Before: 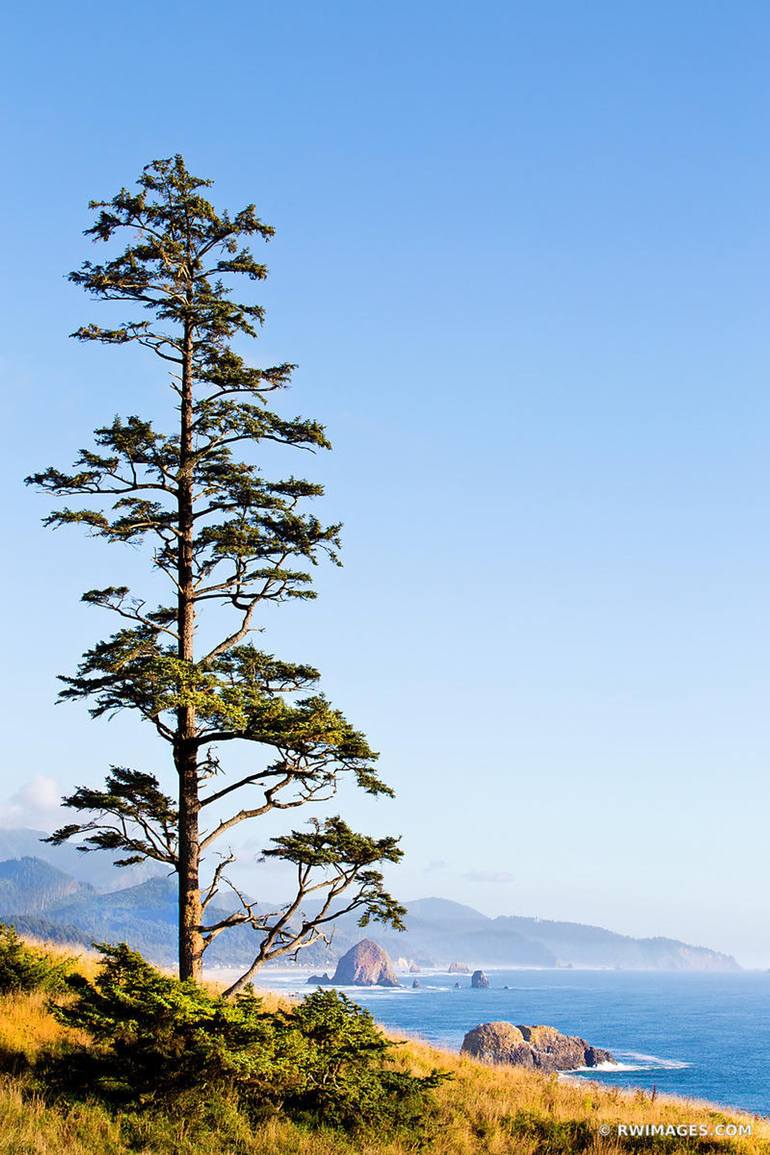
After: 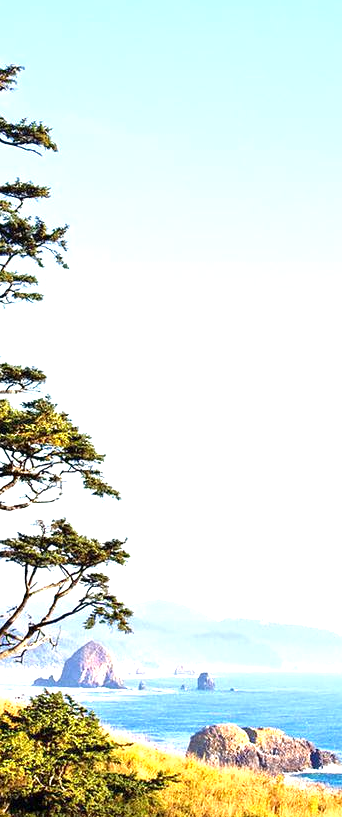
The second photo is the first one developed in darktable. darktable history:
local contrast: mode bilateral grid, contrast 20, coarseness 49, detail 129%, midtone range 0.2
crop: left 35.674%, top 25.856%, right 19.83%, bottom 3.403%
exposure: black level correction 0, exposure 1.001 EV, compensate highlight preservation false
